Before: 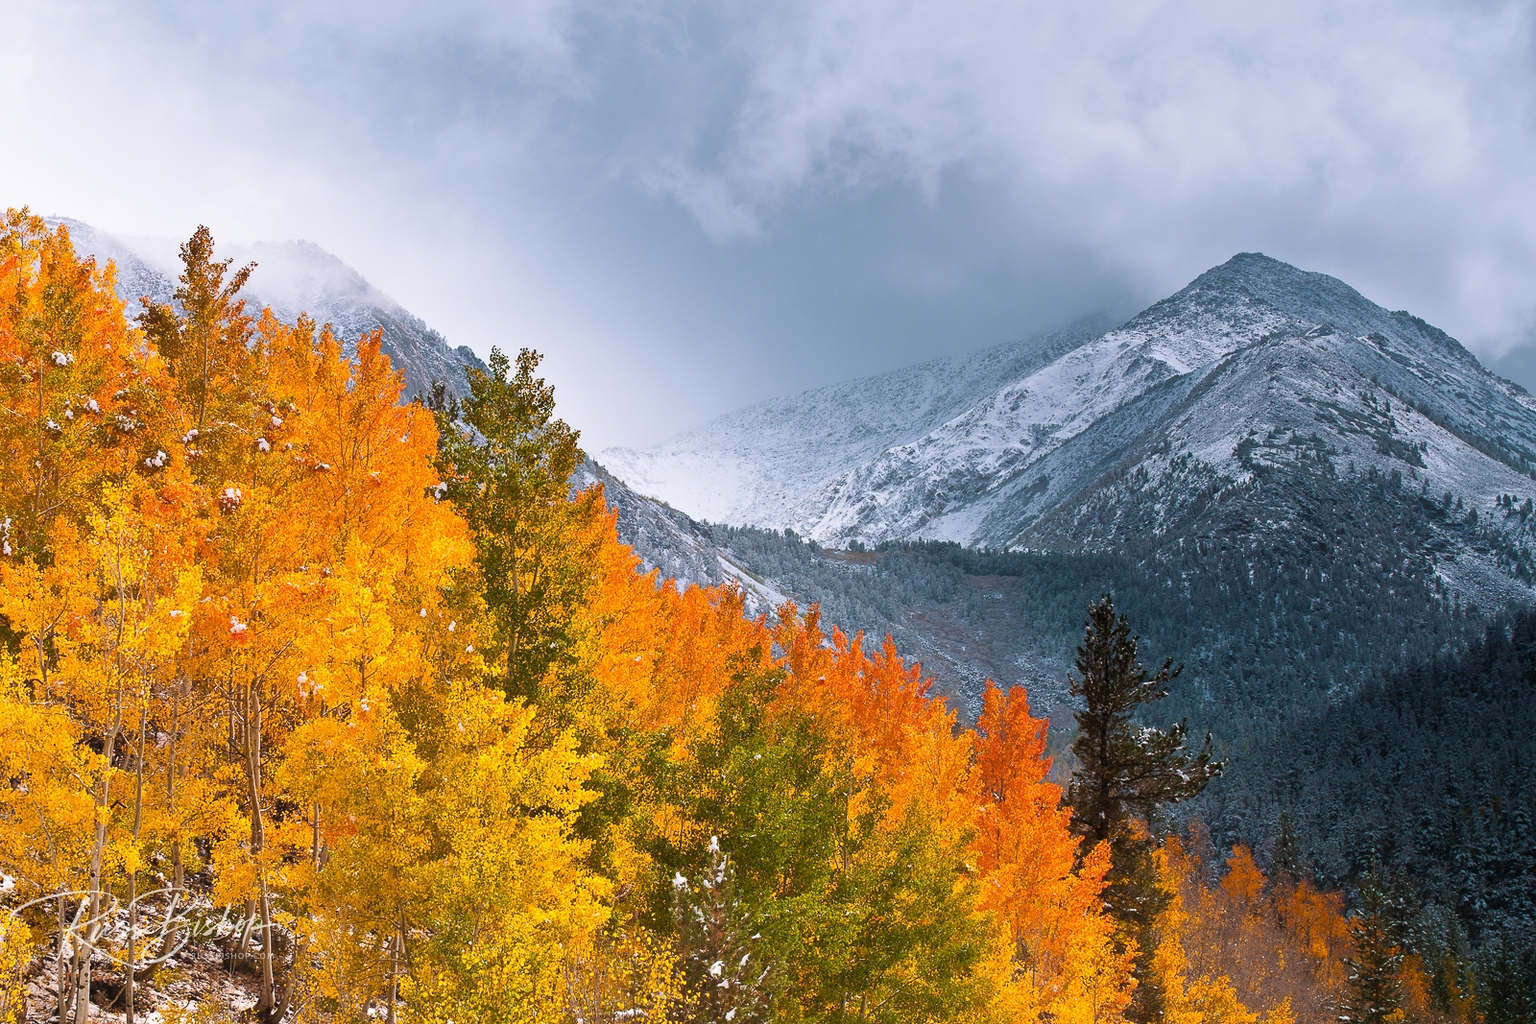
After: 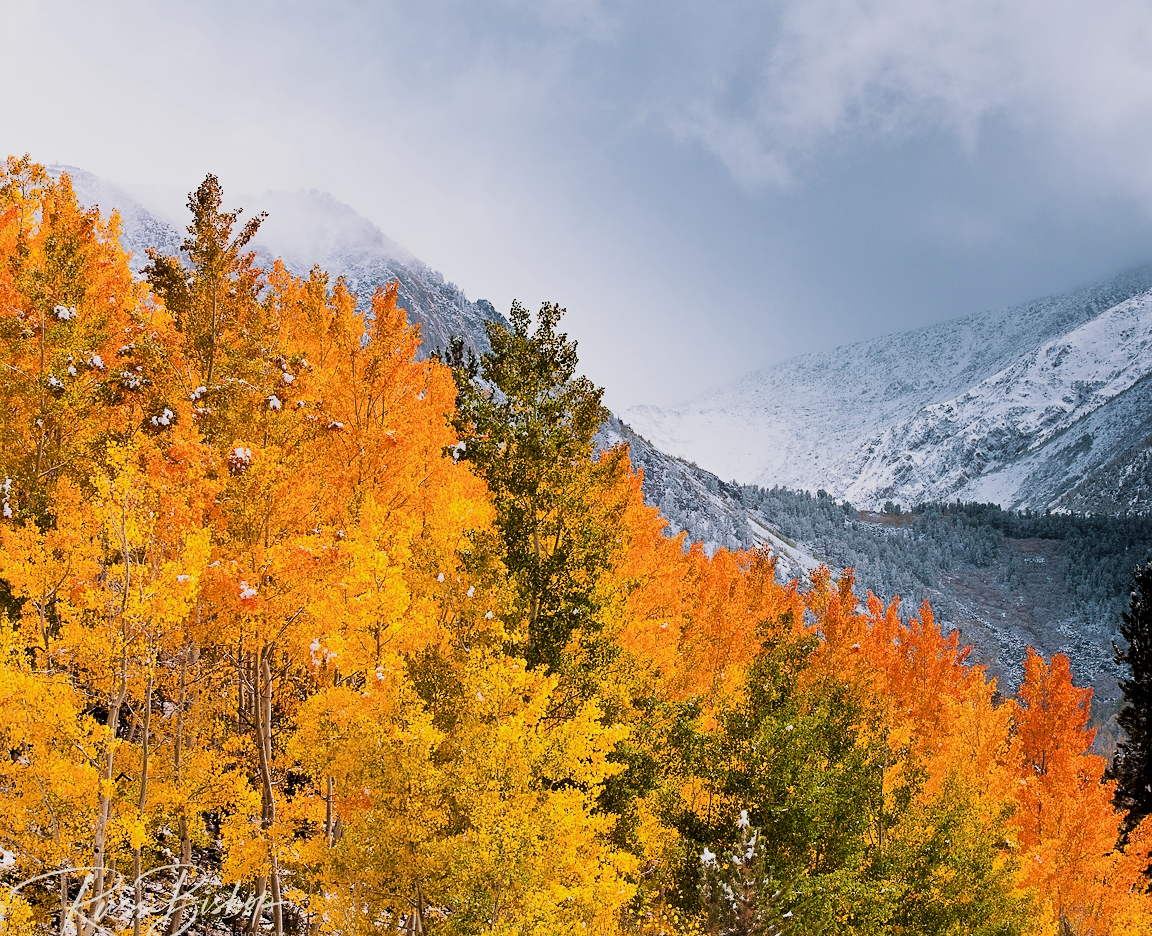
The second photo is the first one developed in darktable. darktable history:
filmic rgb: black relative exposure -5 EV, hardness 2.88, contrast 1.3, highlights saturation mix -30%
crop: top 5.803%, right 27.864%, bottom 5.804%
sharpen: amount 0.2
